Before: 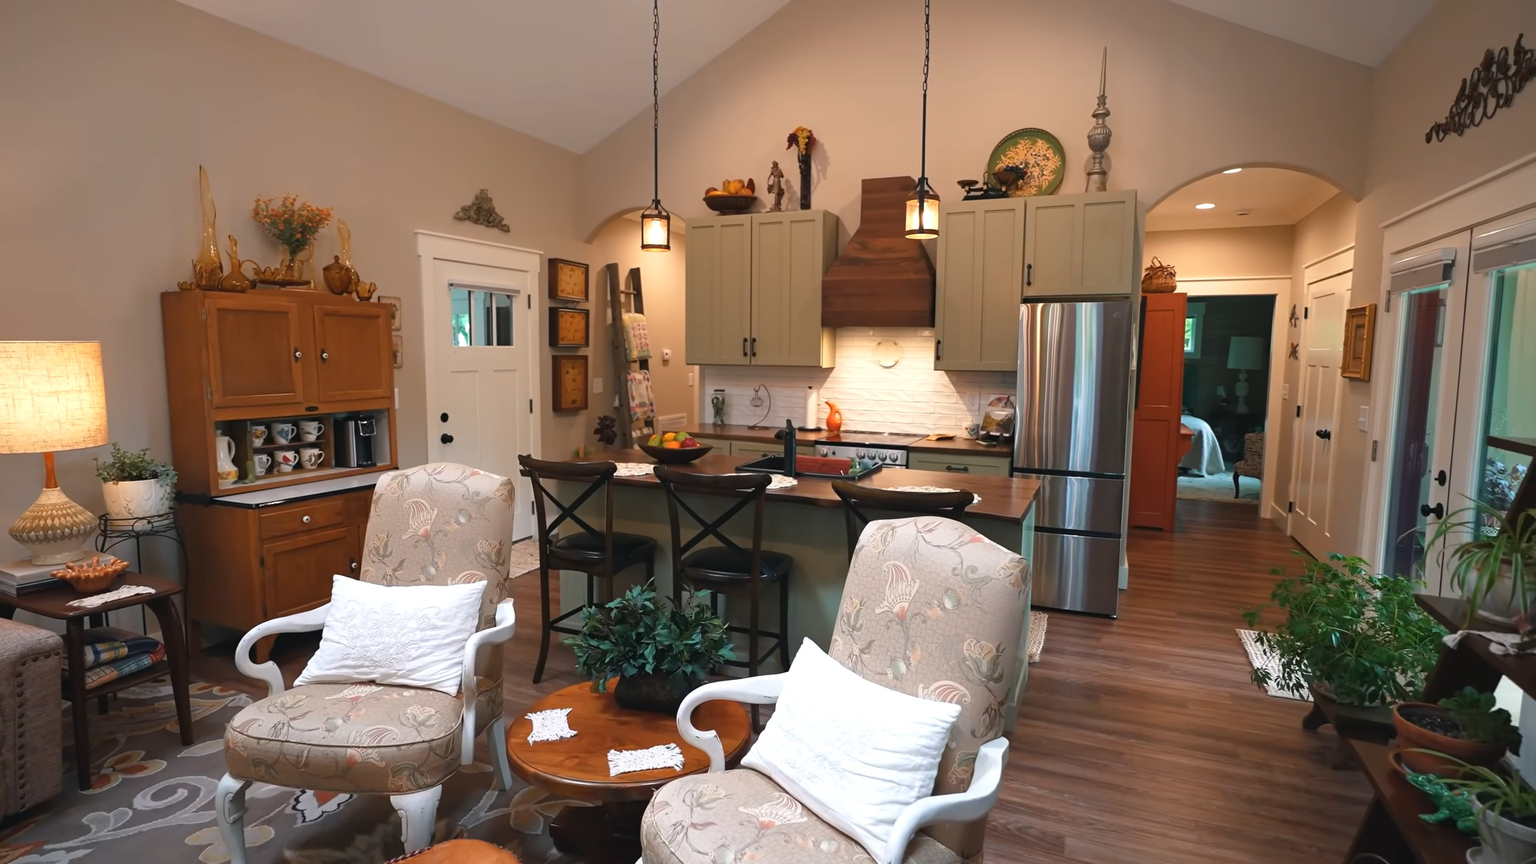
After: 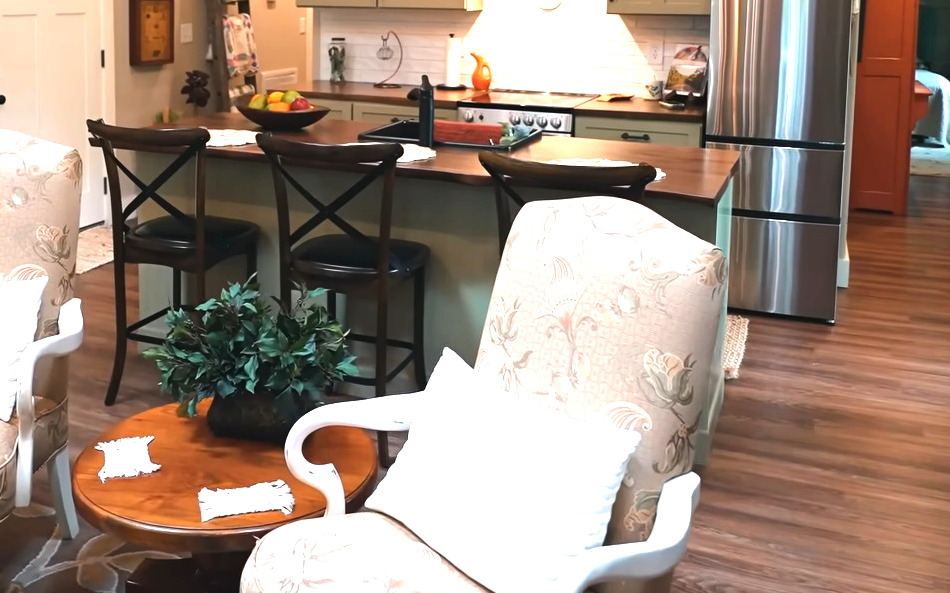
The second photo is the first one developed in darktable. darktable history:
crop: left 29.225%, top 41.602%, right 21.294%, bottom 3.484%
exposure: exposure 0.724 EV, compensate highlight preservation false
tone equalizer: -8 EV -0.429 EV, -7 EV -0.391 EV, -6 EV -0.365 EV, -5 EV -0.24 EV, -3 EV 0.232 EV, -2 EV 0.318 EV, -1 EV 0.375 EV, +0 EV 0.437 EV, edges refinement/feathering 500, mask exposure compensation -1.57 EV, preserve details no
